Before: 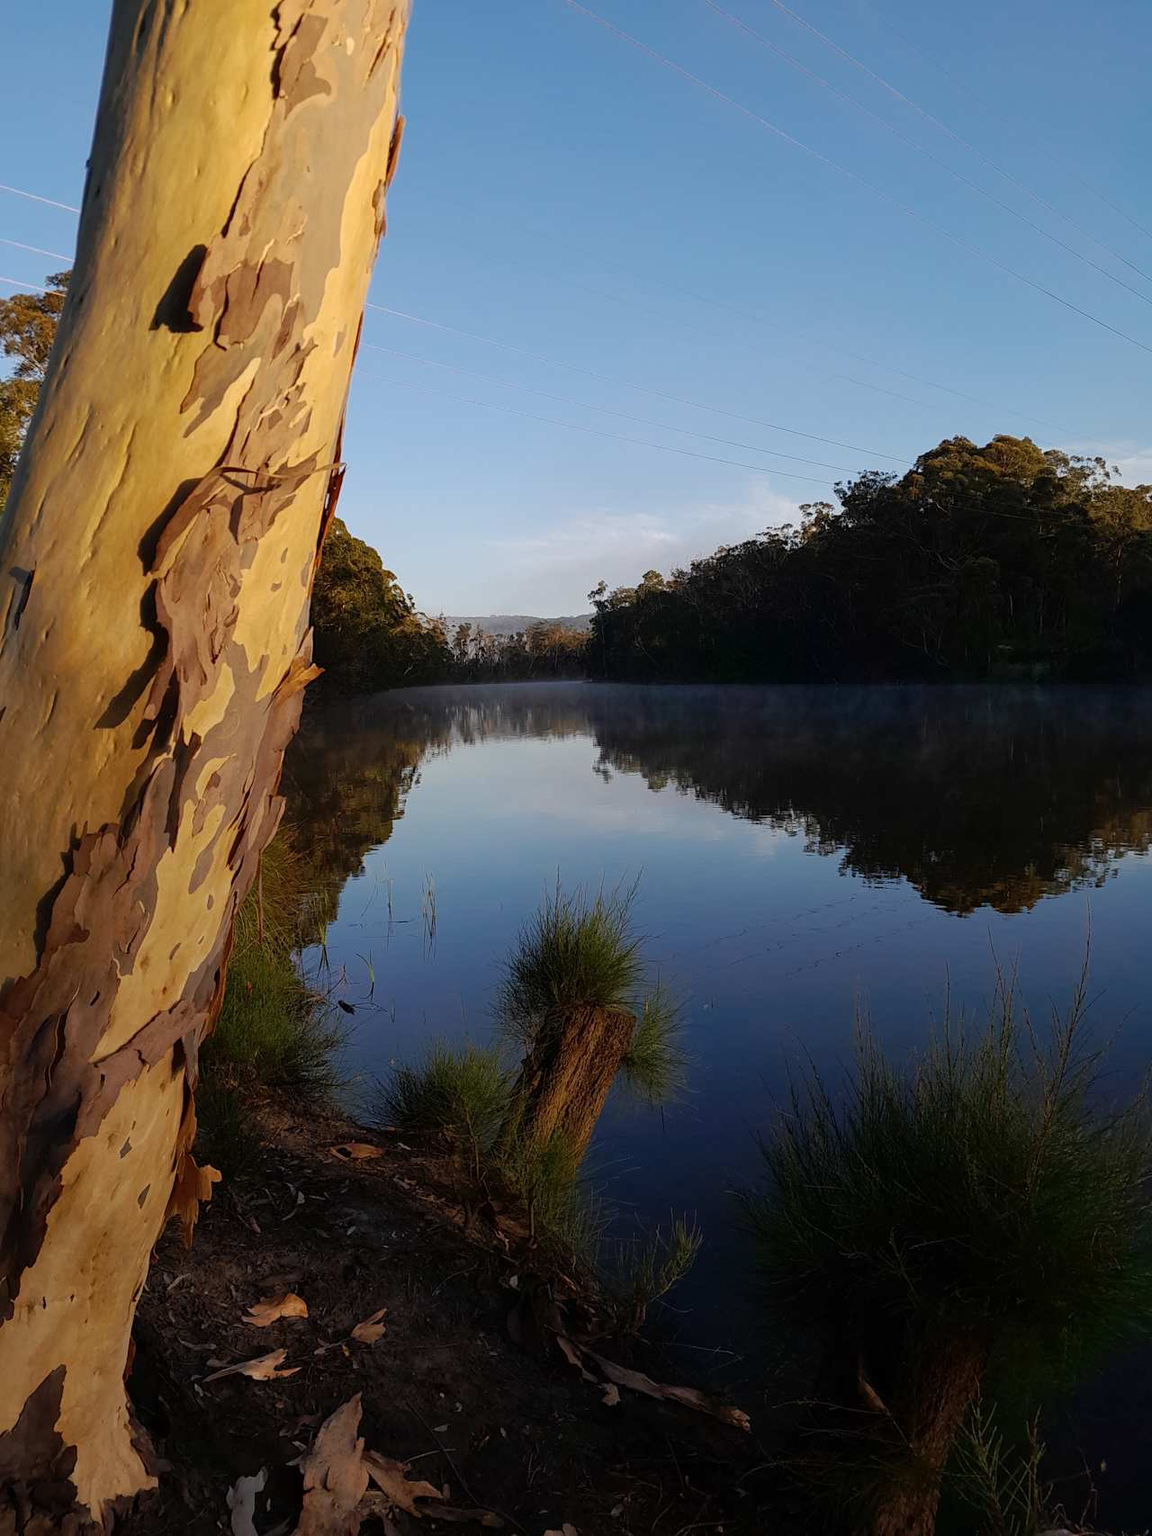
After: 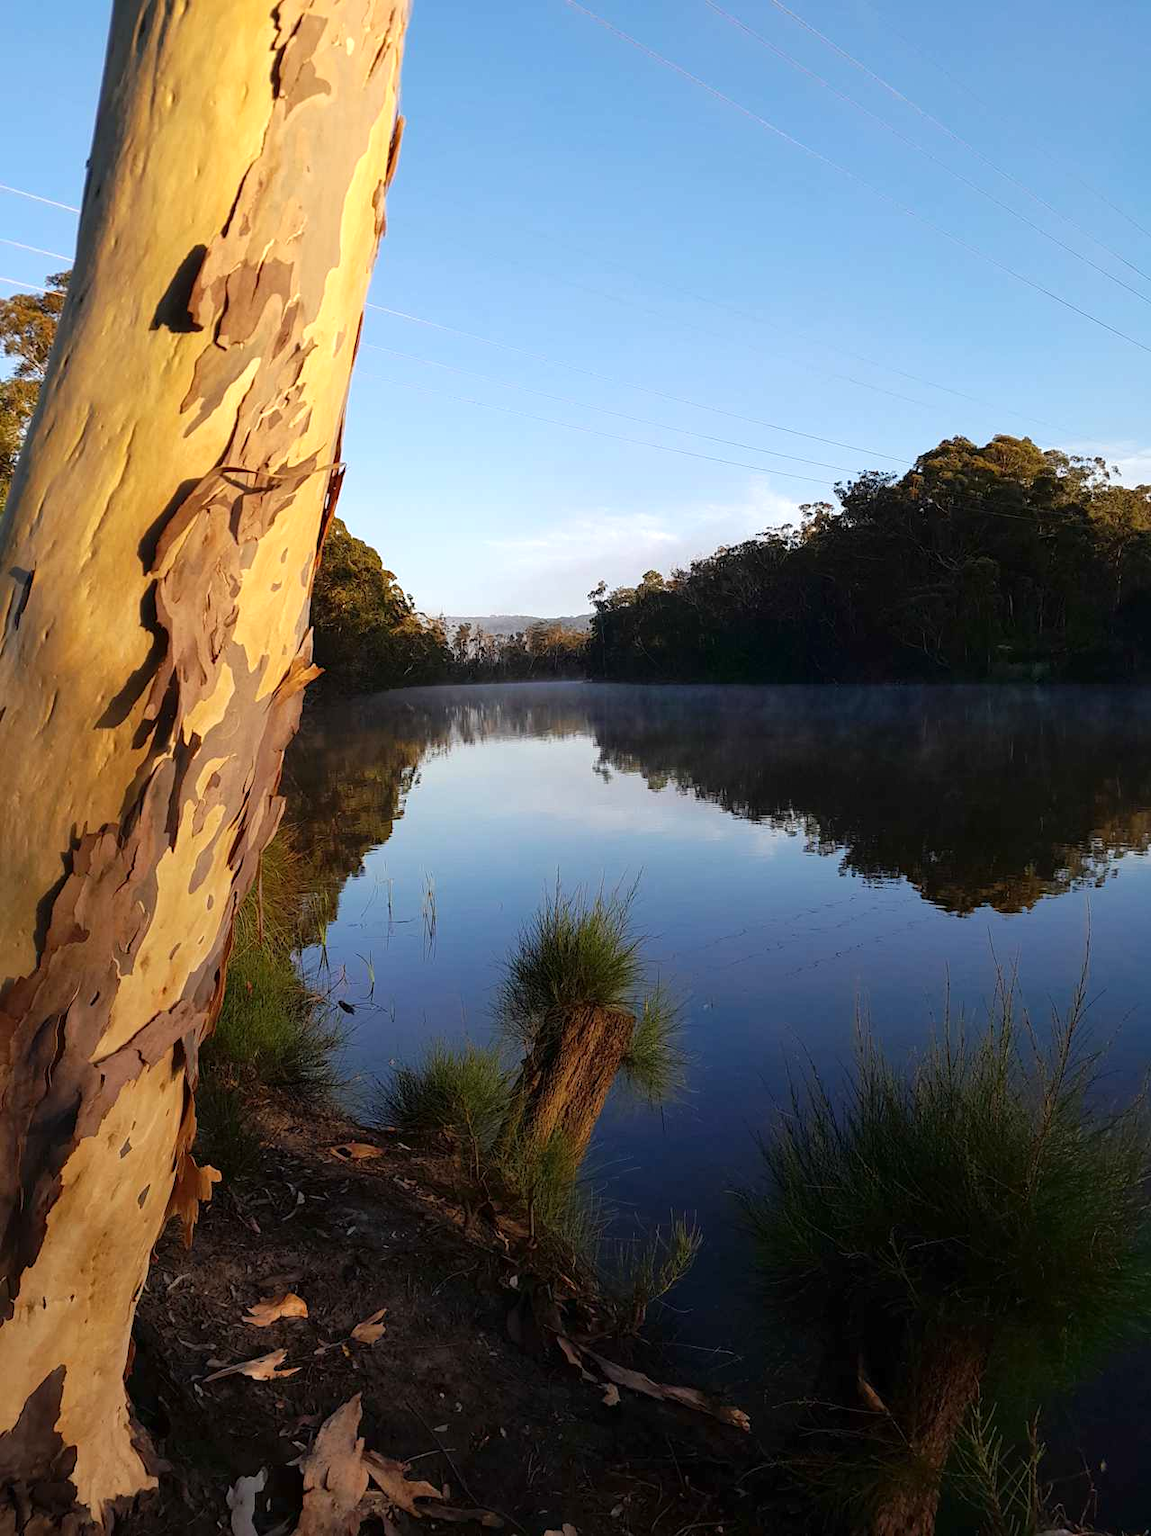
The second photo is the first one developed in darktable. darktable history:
exposure: exposure 0.653 EV, compensate exposure bias true, compensate highlight preservation false
